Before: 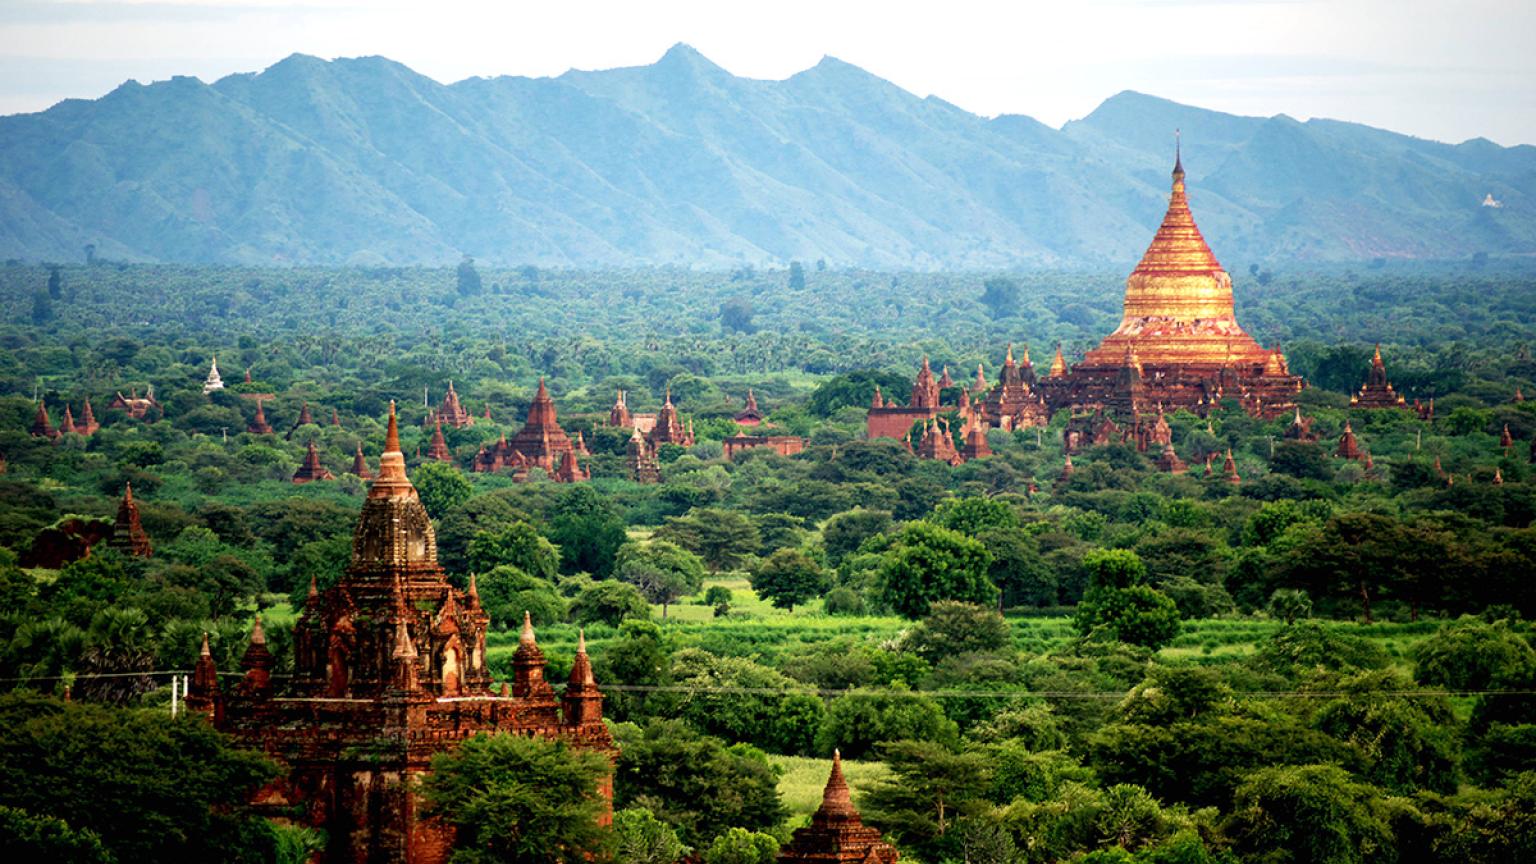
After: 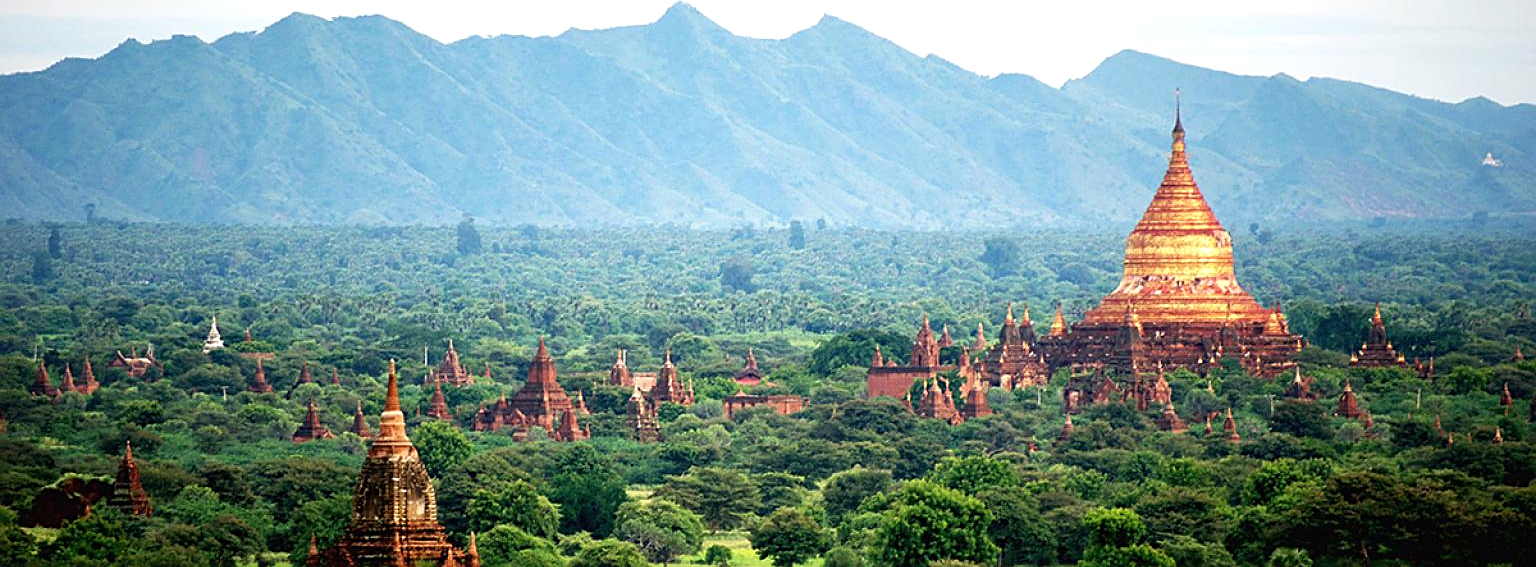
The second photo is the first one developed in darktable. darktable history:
sharpen: on, module defaults
crop and rotate: top 4.848%, bottom 29.503%
exposure: black level correction -0.001, exposure 0.08 EV, compensate highlight preservation false
